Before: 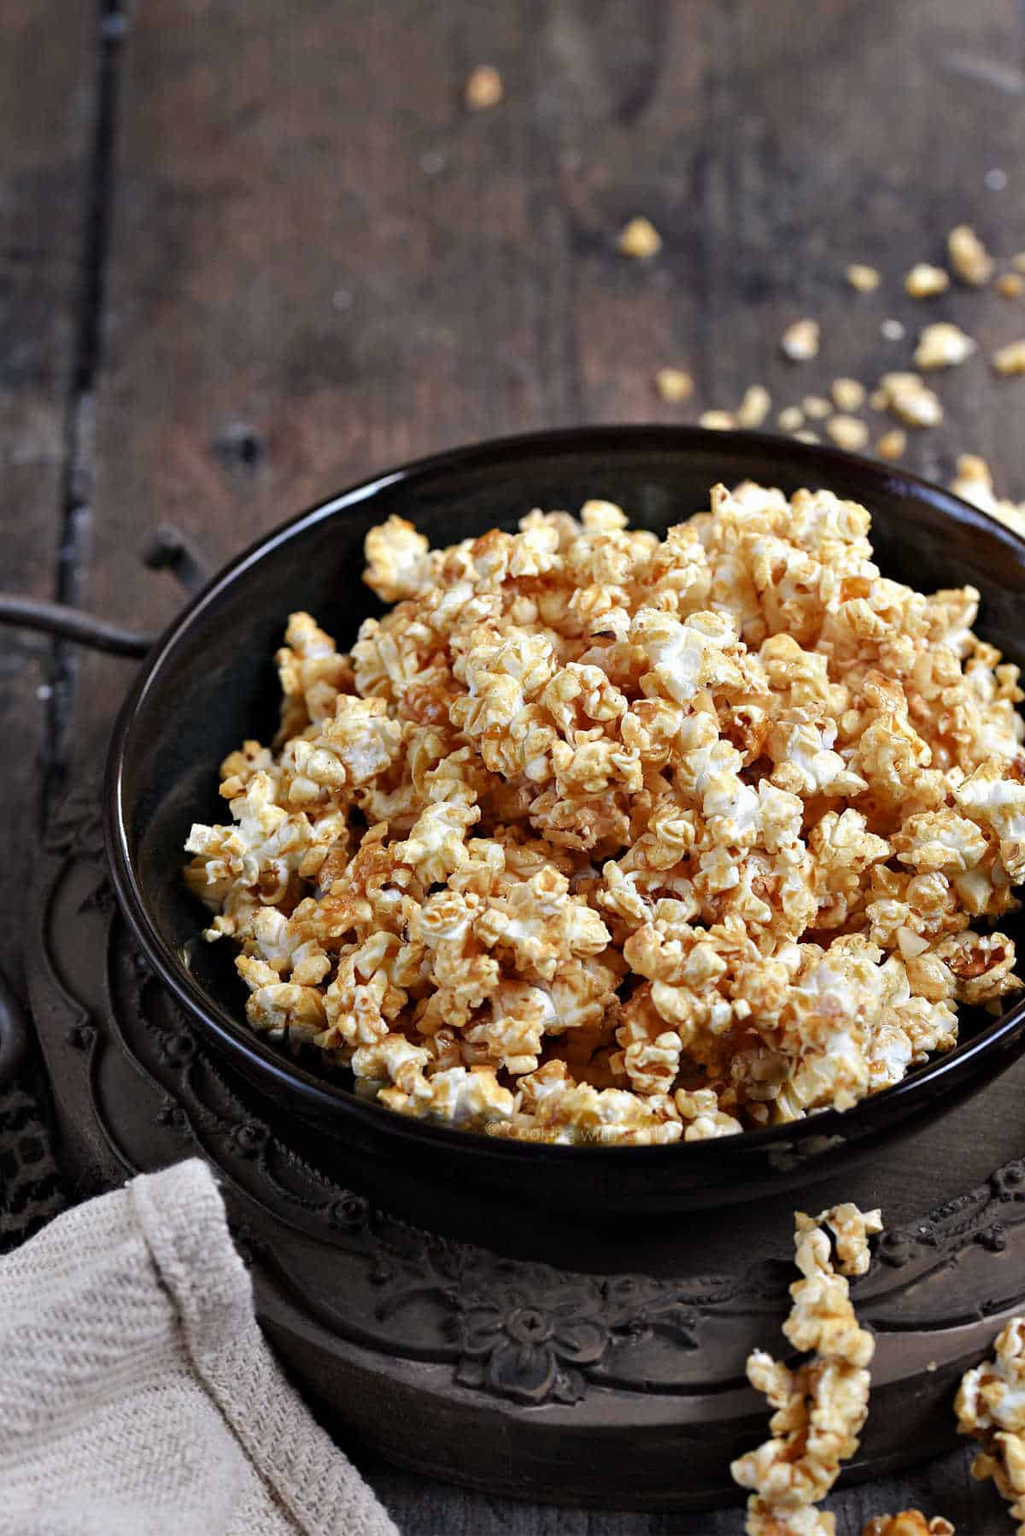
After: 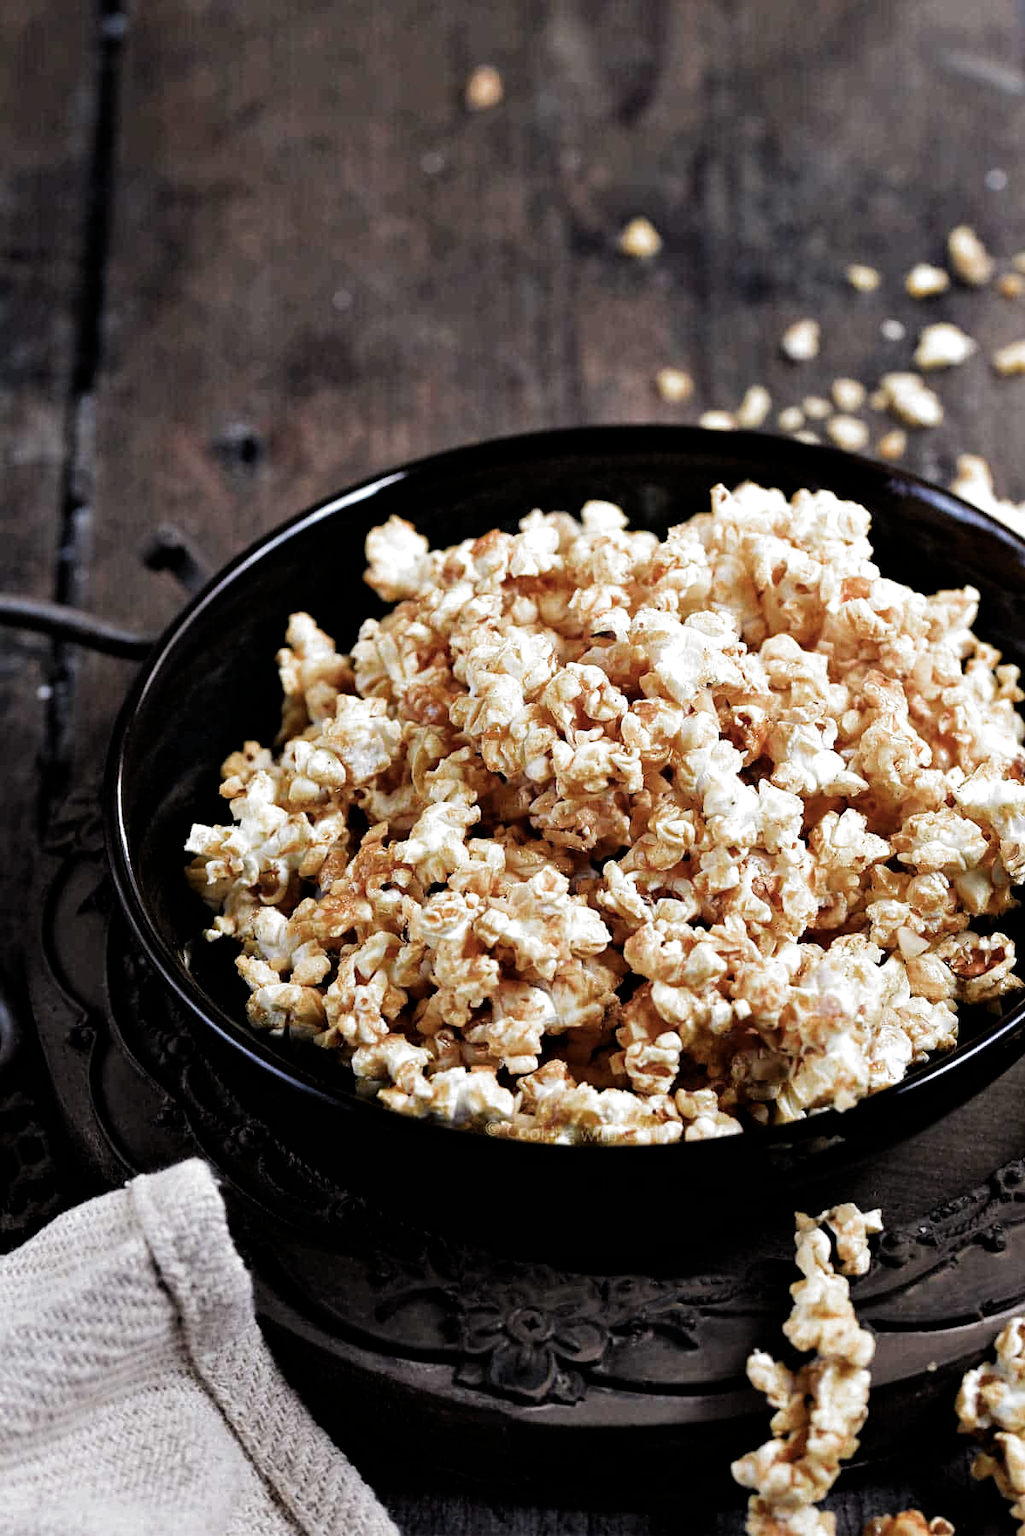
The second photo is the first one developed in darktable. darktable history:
filmic rgb: black relative exposure -8.22 EV, white relative exposure 2.2 EV, target white luminance 99.887%, hardness 7.05, latitude 74.72%, contrast 1.321, highlights saturation mix -2.67%, shadows ↔ highlights balance 30.31%, color science v5 (2021), contrast in shadows safe, contrast in highlights safe
